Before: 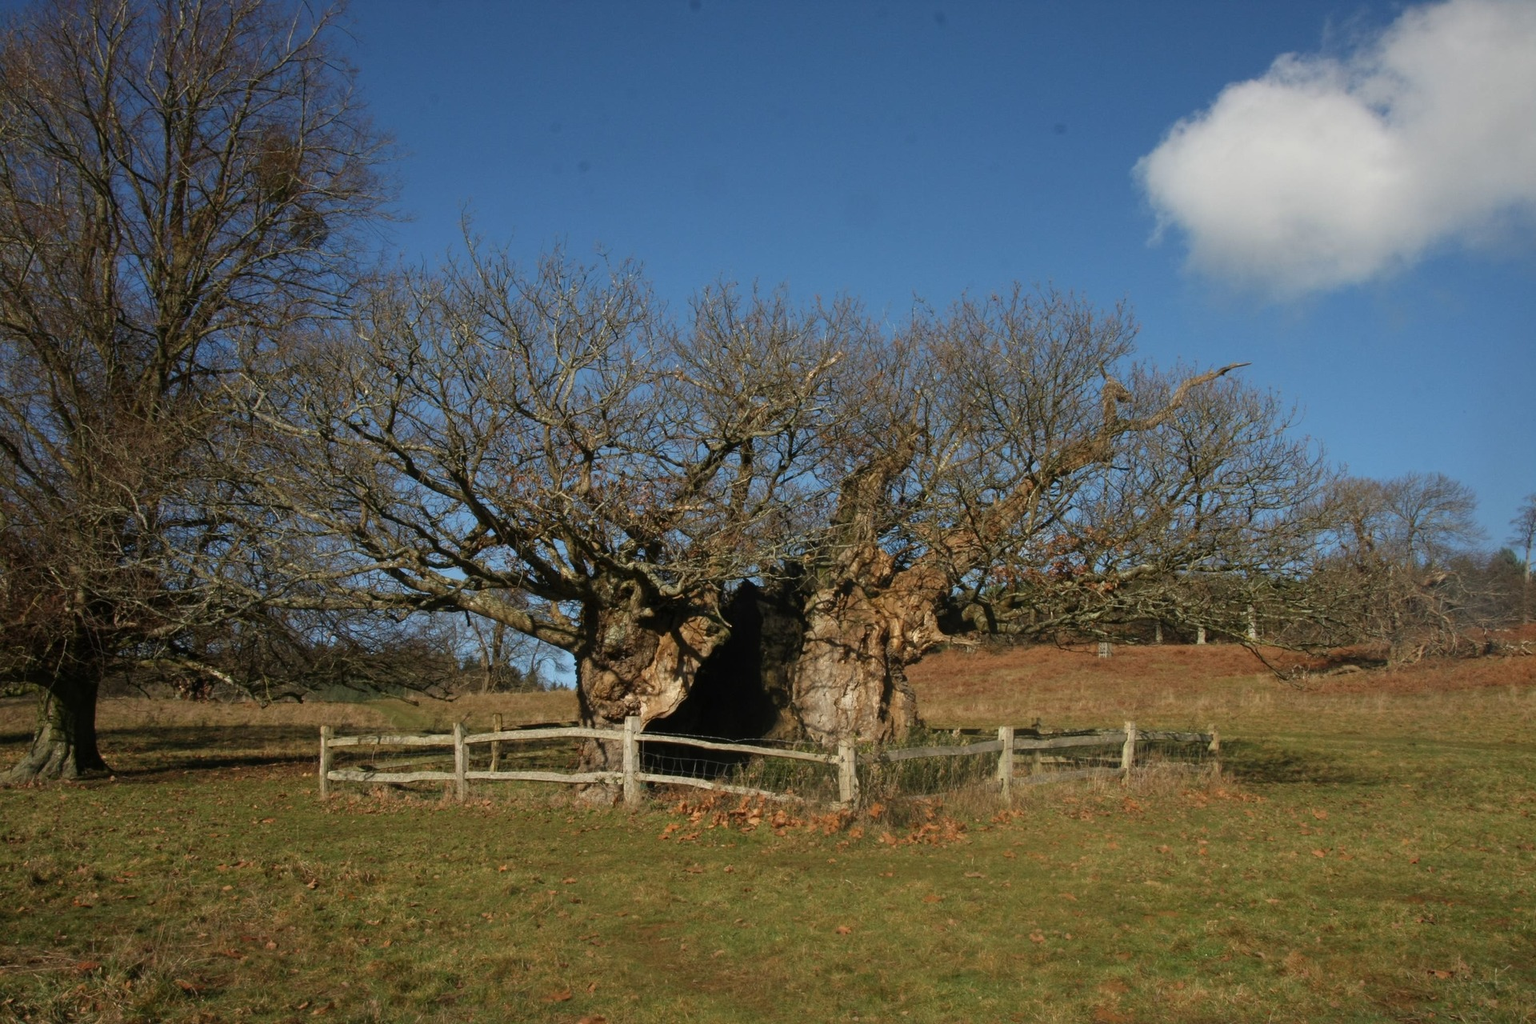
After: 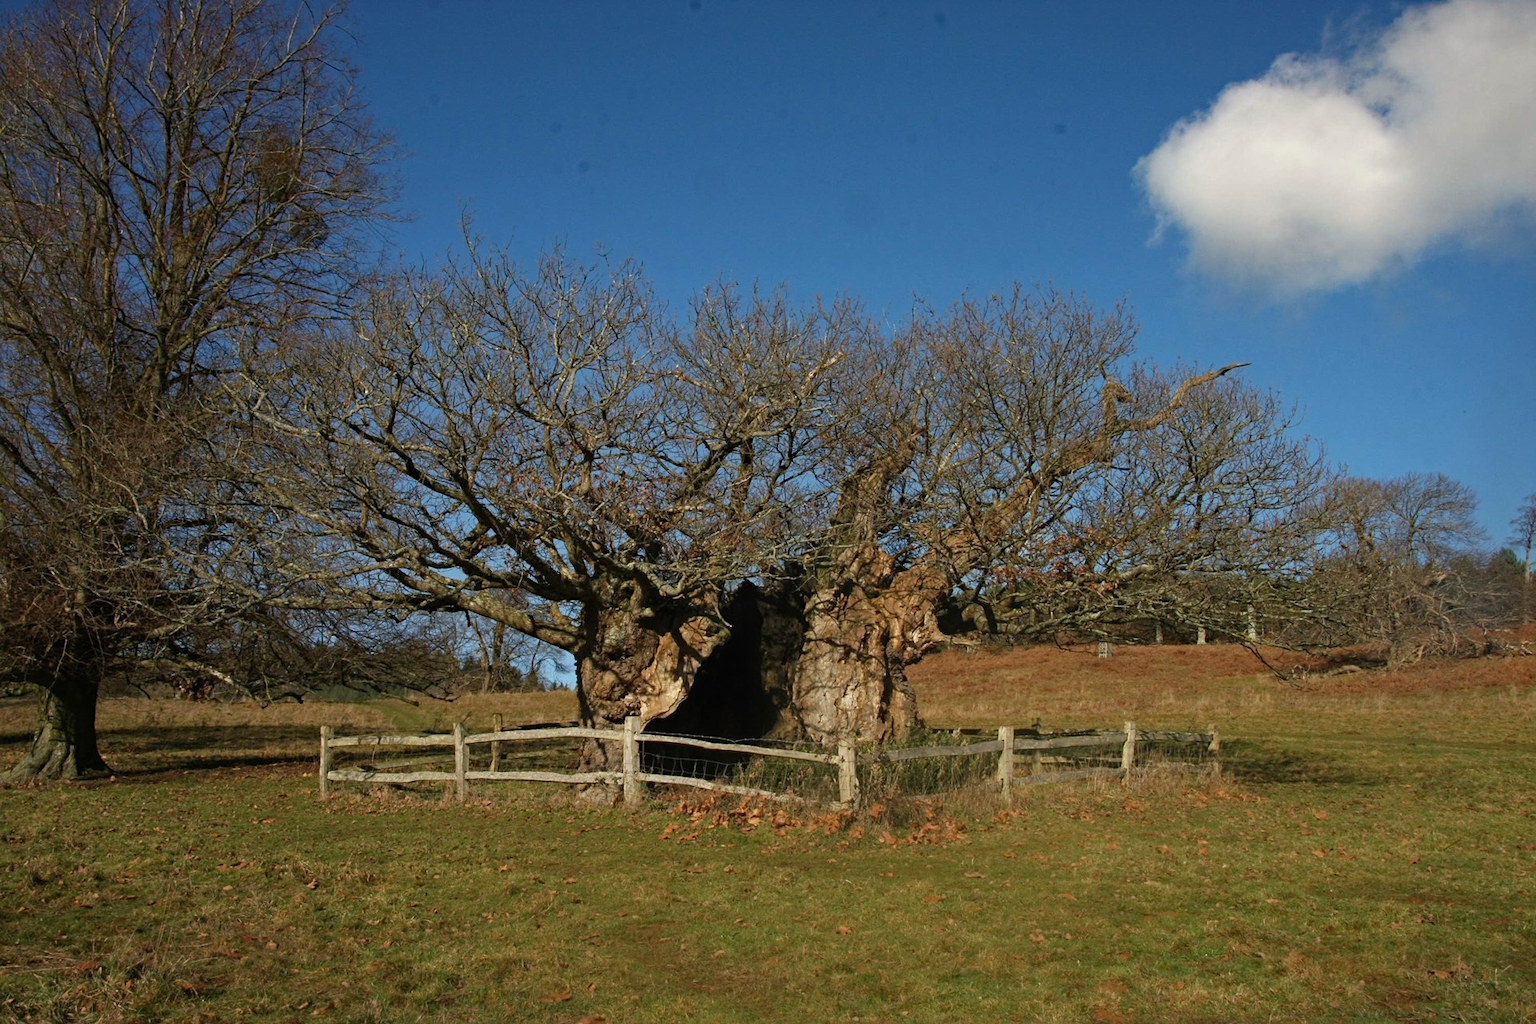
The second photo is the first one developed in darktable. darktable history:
sharpen: amount 0.208
haze removal: strength 0.279, distance 0.246, compatibility mode true, adaptive false
